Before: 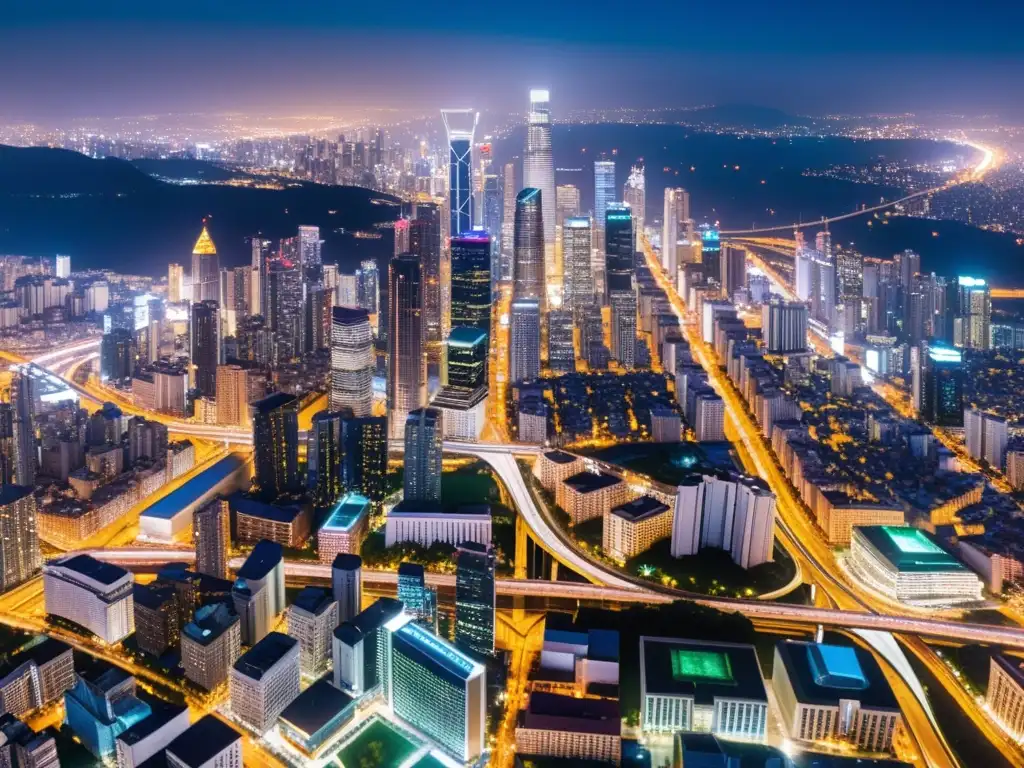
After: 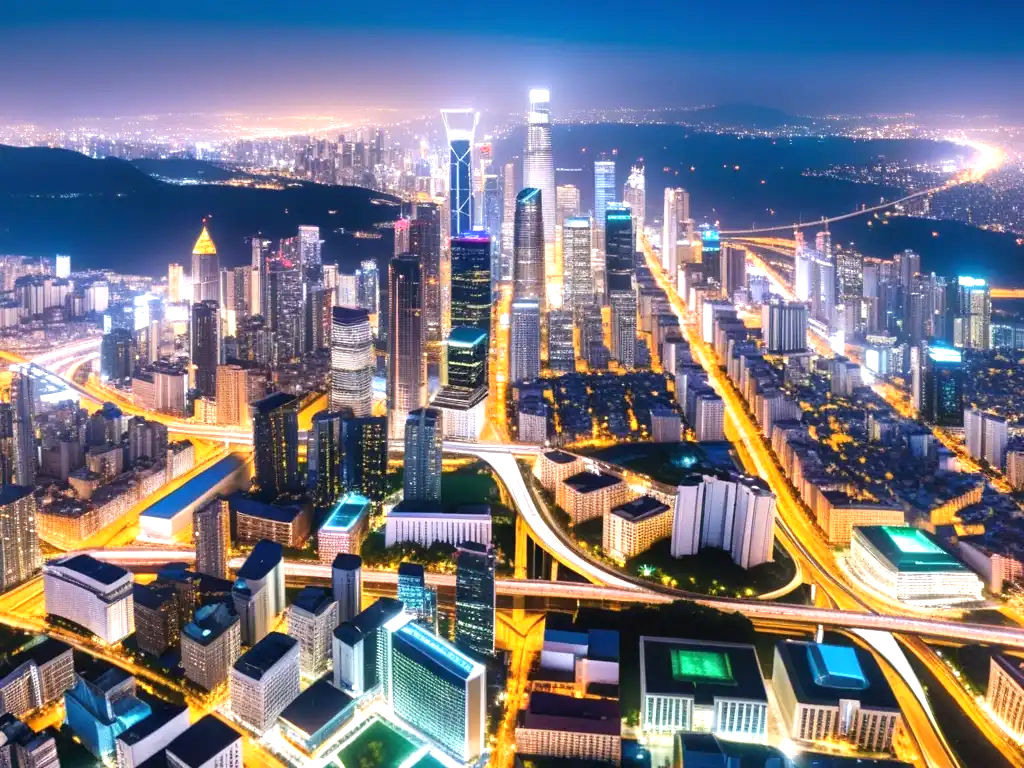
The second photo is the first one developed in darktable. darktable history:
exposure: black level correction 0, exposure 0.689 EV, compensate exposure bias true, compensate highlight preservation false
